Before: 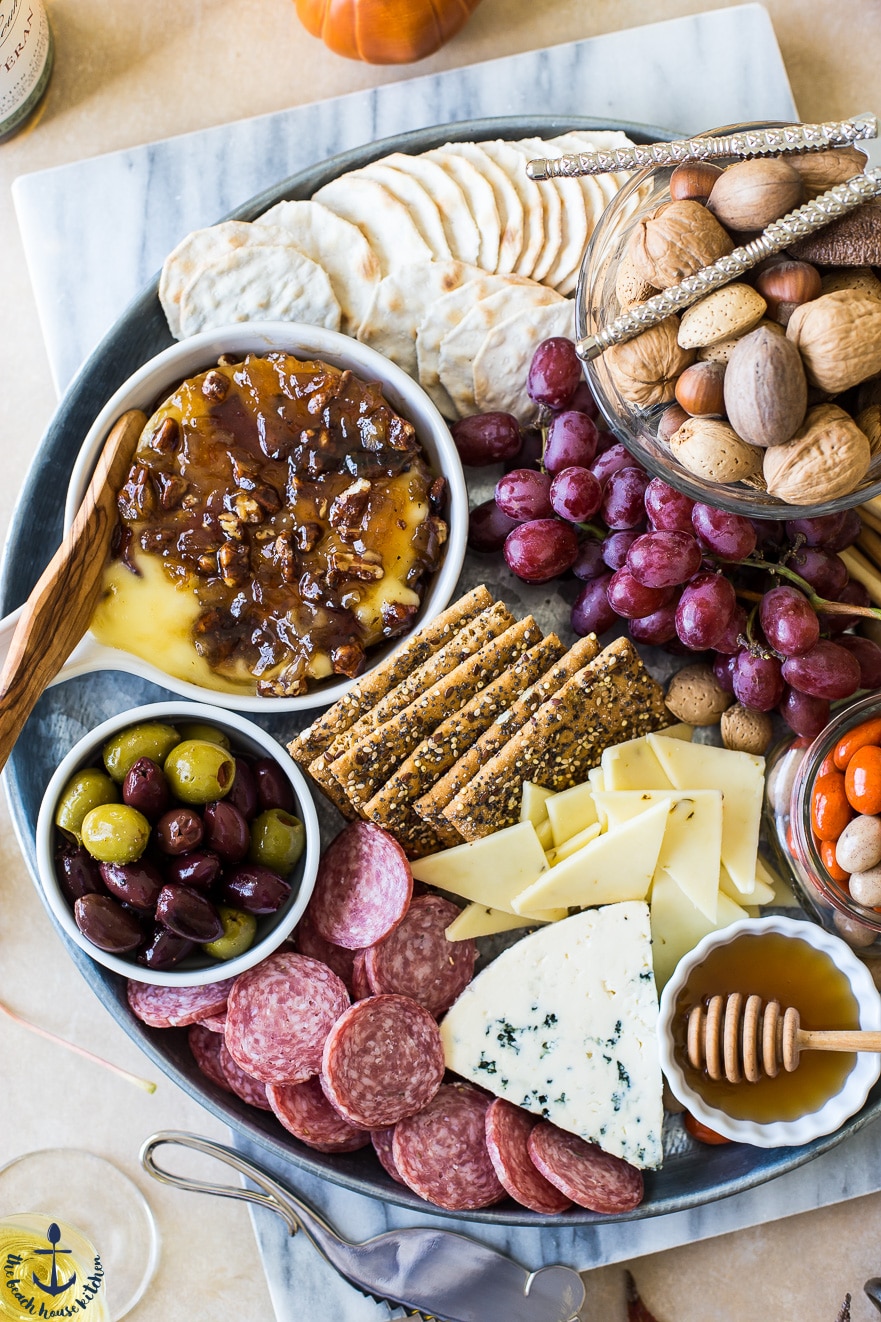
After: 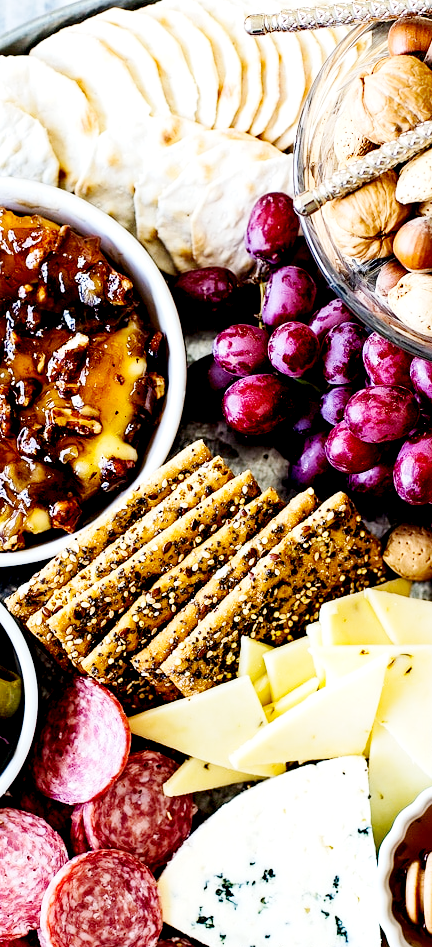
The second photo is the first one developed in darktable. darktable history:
crop: left 32.114%, top 10.998%, right 18.779%, bottom 17.364%
base curve: curves: ch0 [(0, 0) (0.032, 0.025) (0.121, 0.166) (0.206, 0.329) (0.605, 0.79) (1, 1)], preserve colors none
exposure: black level correction 0.032, exposure 0.328 EV, compensate highlight preservation false
